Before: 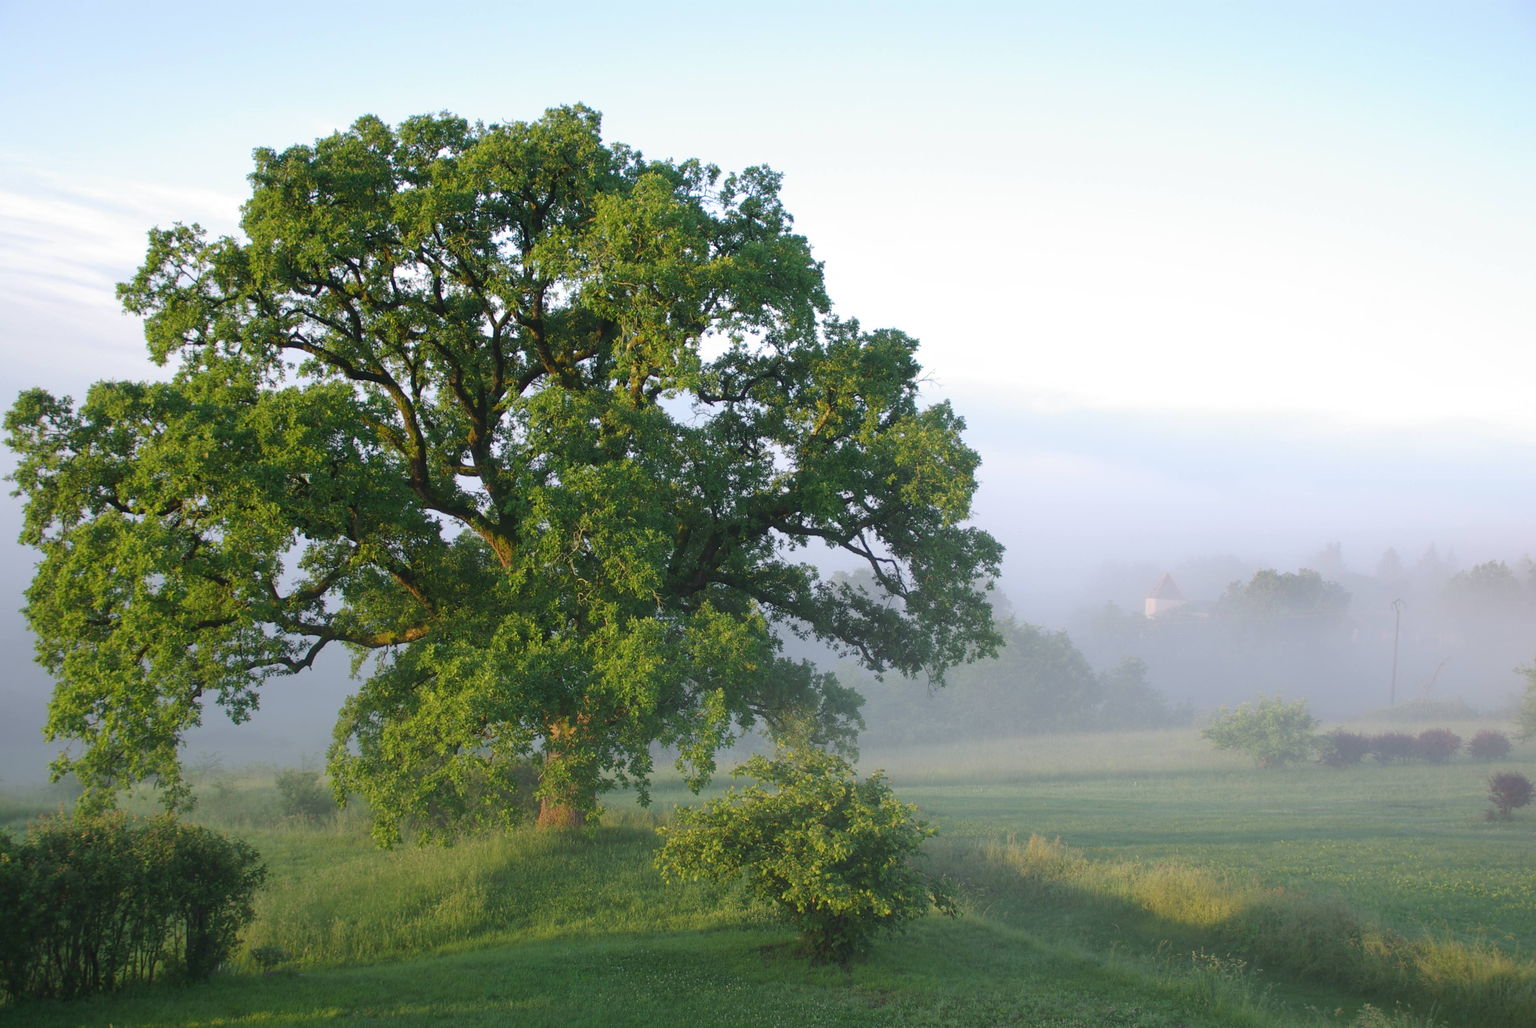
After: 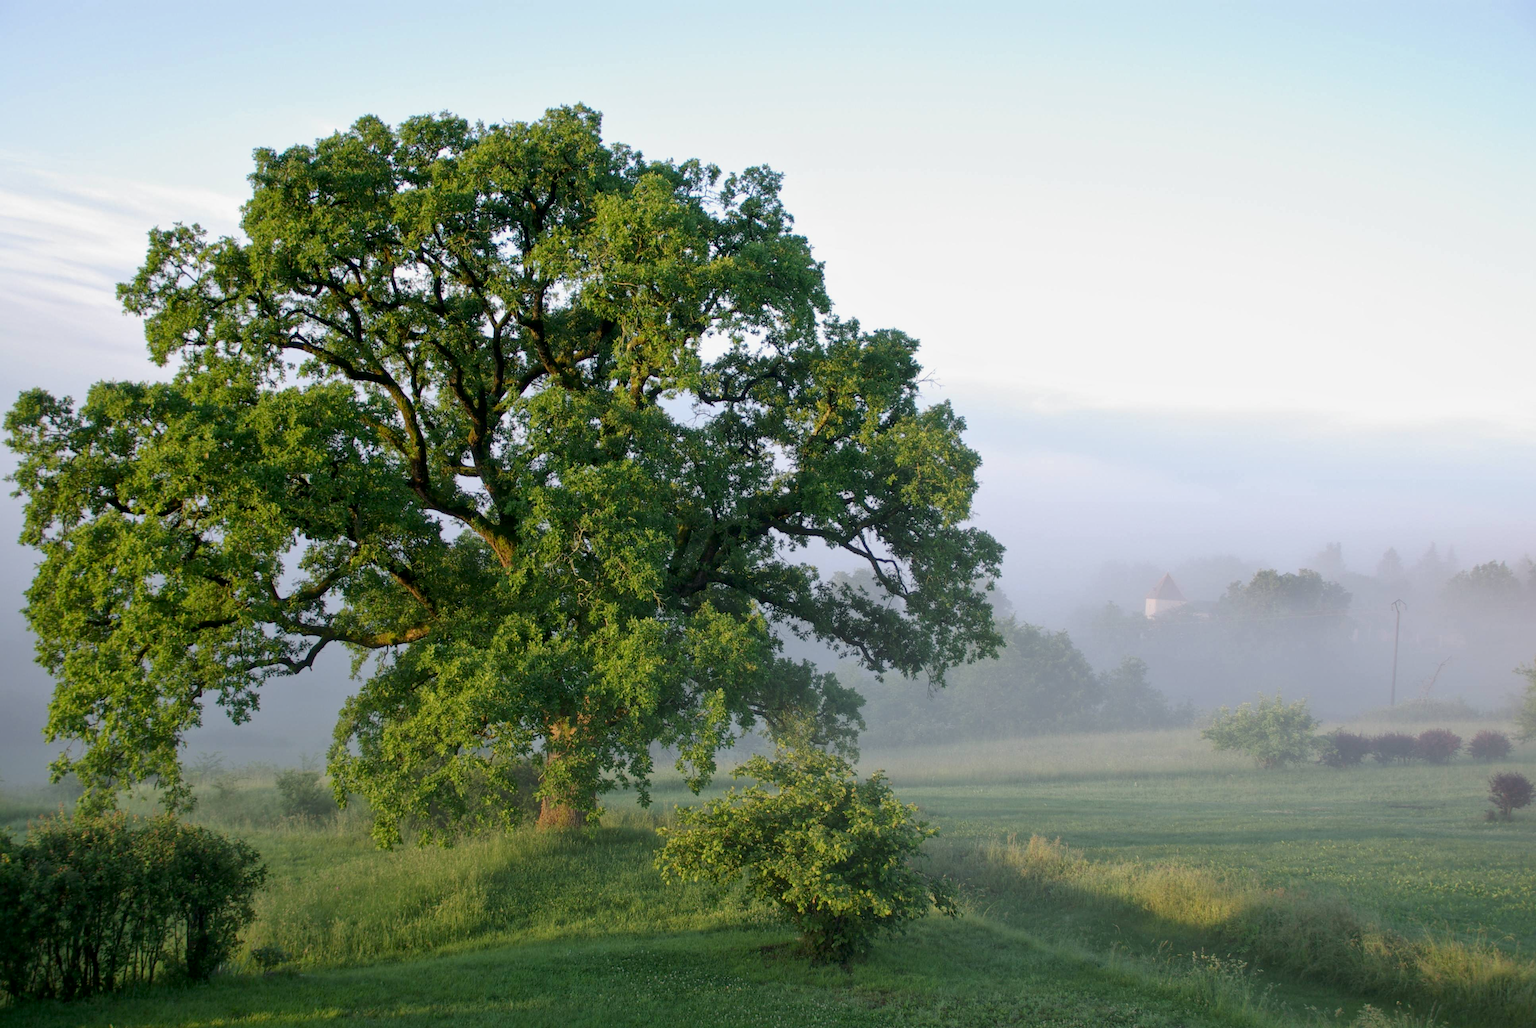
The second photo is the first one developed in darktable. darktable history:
local contrast: mode bilateral grid, contrast 20, coarseness 50, detail 132%, midtone range 0.2
exposure: black level correction 0.009, exposure -0.159 EV, compensate highlight preservation false
